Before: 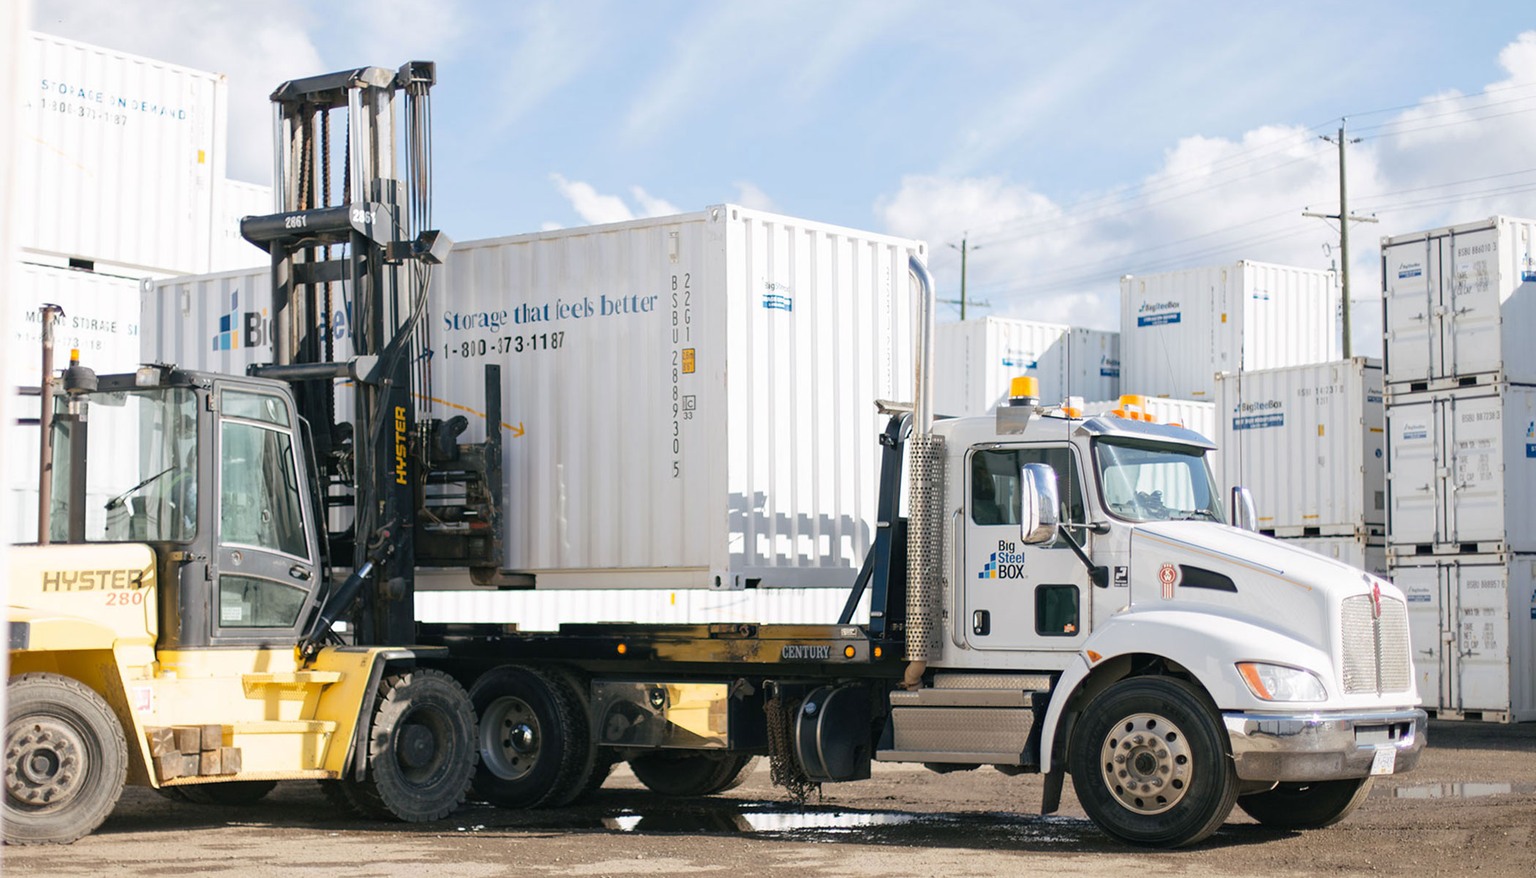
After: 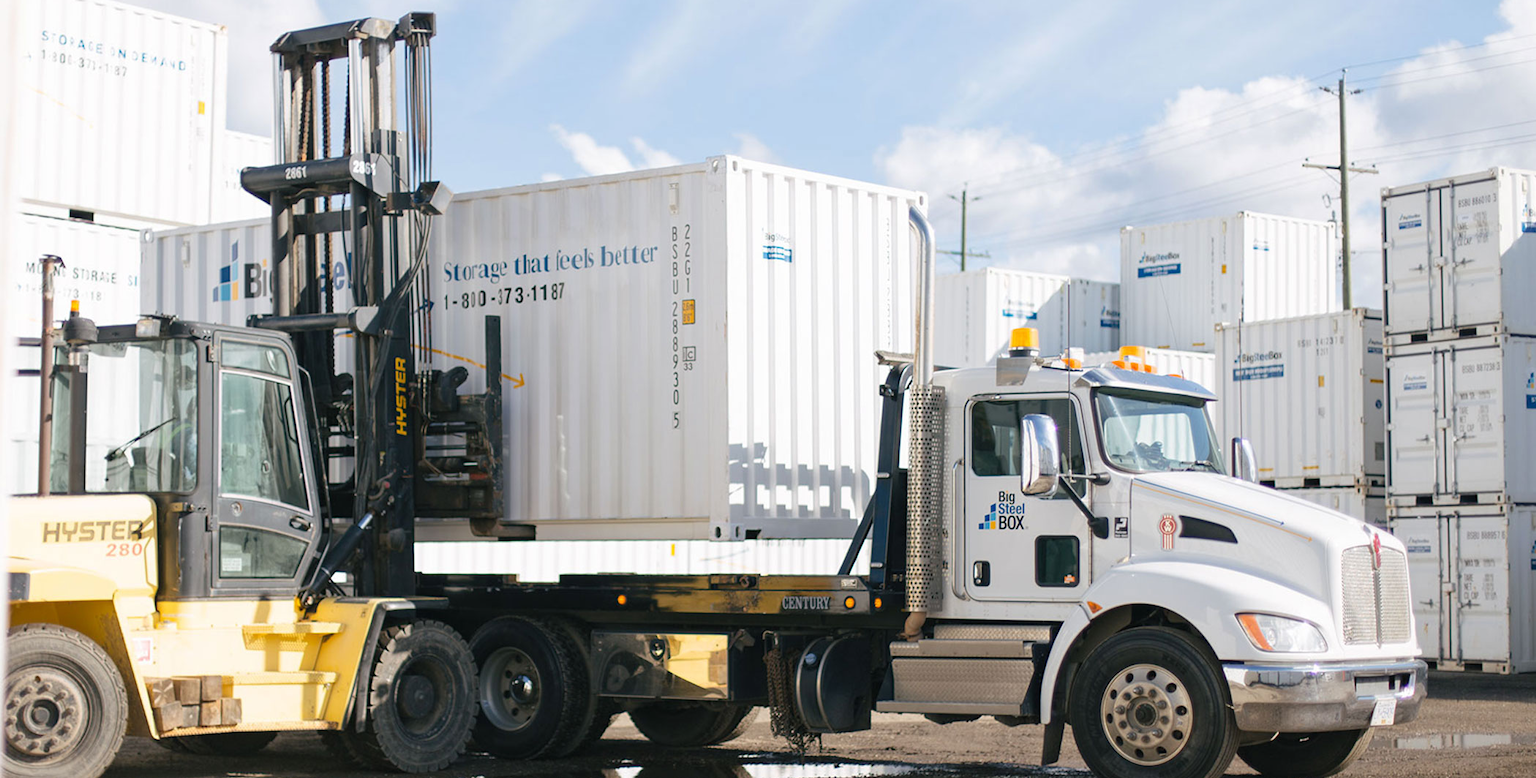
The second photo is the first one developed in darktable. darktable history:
exposure: compensate highlight preservation false
fill light: on, module defaults
crop and rotate: top 5.609%, bottom 5.609%
